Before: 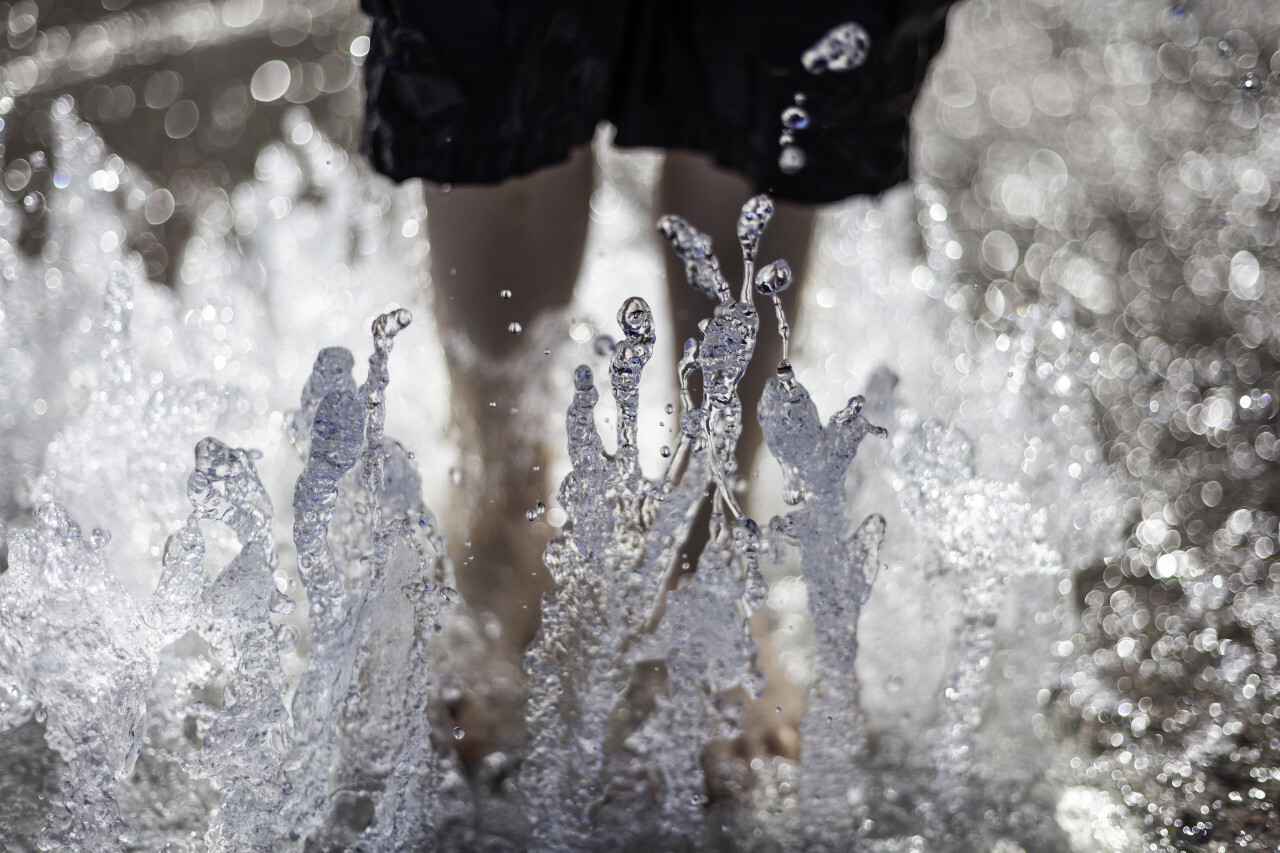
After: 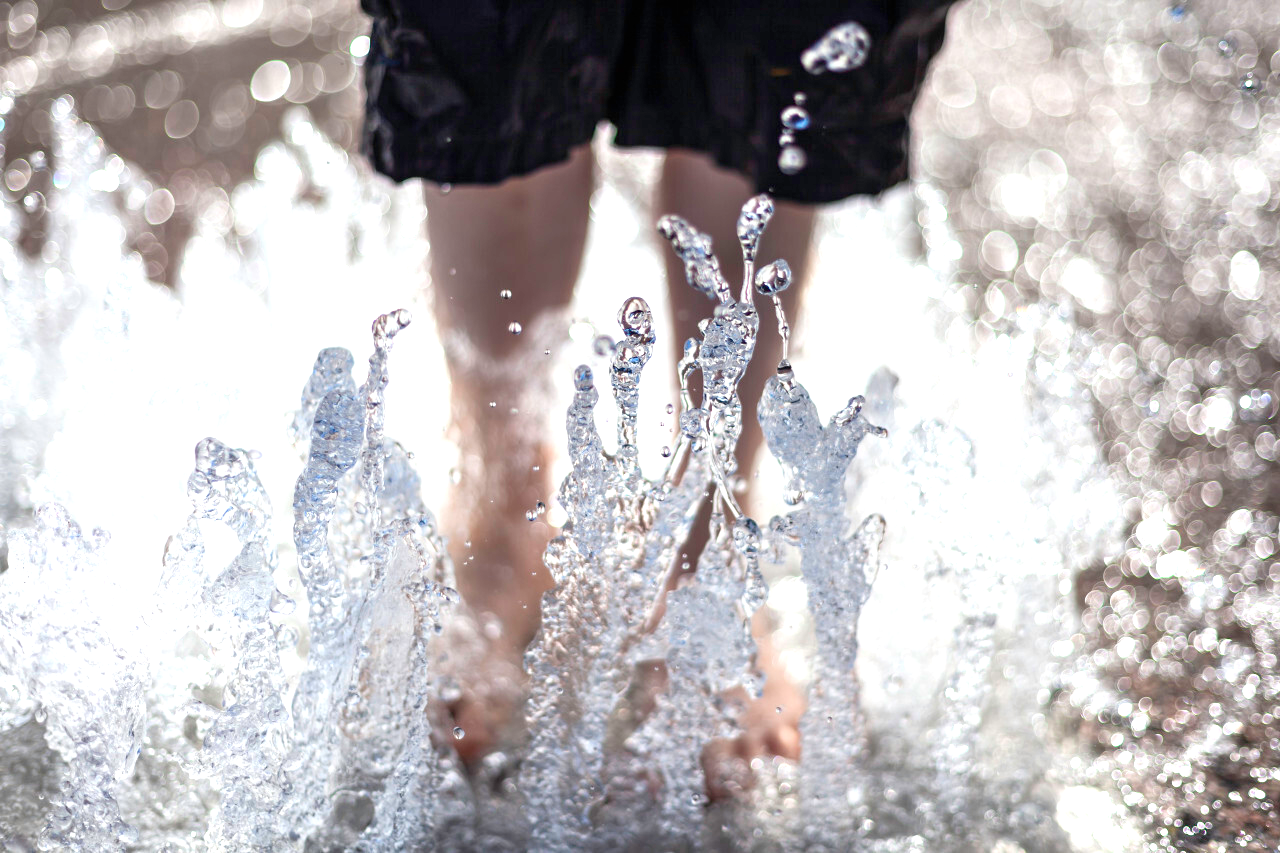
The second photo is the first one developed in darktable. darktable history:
exposure: black level correction 0, exposure 0.691 EV, compensate exposure bias true, compensate highlight preservation false
